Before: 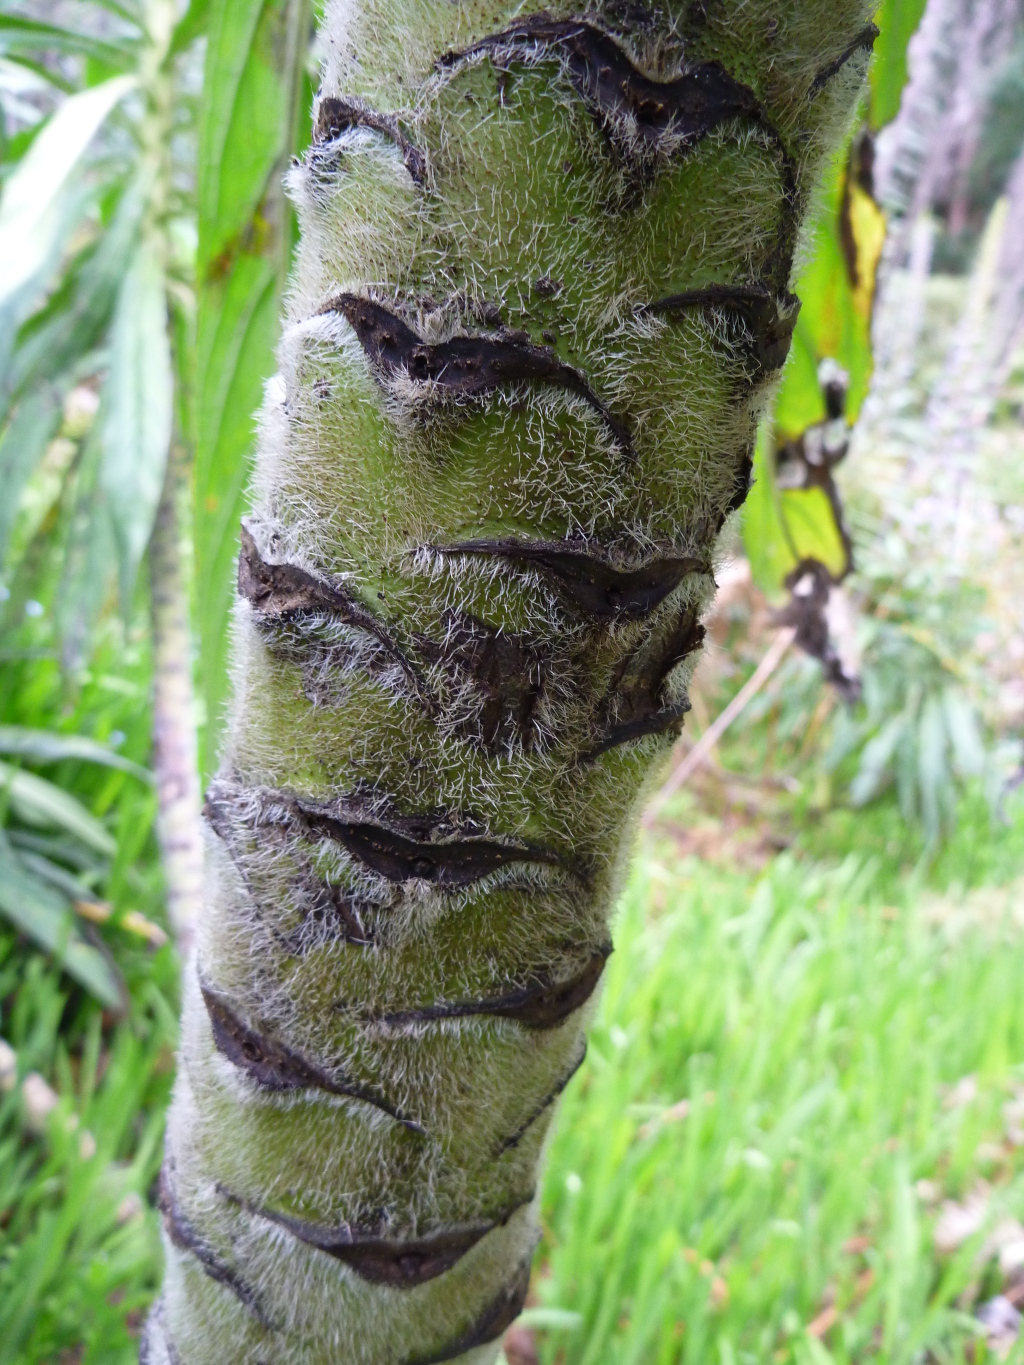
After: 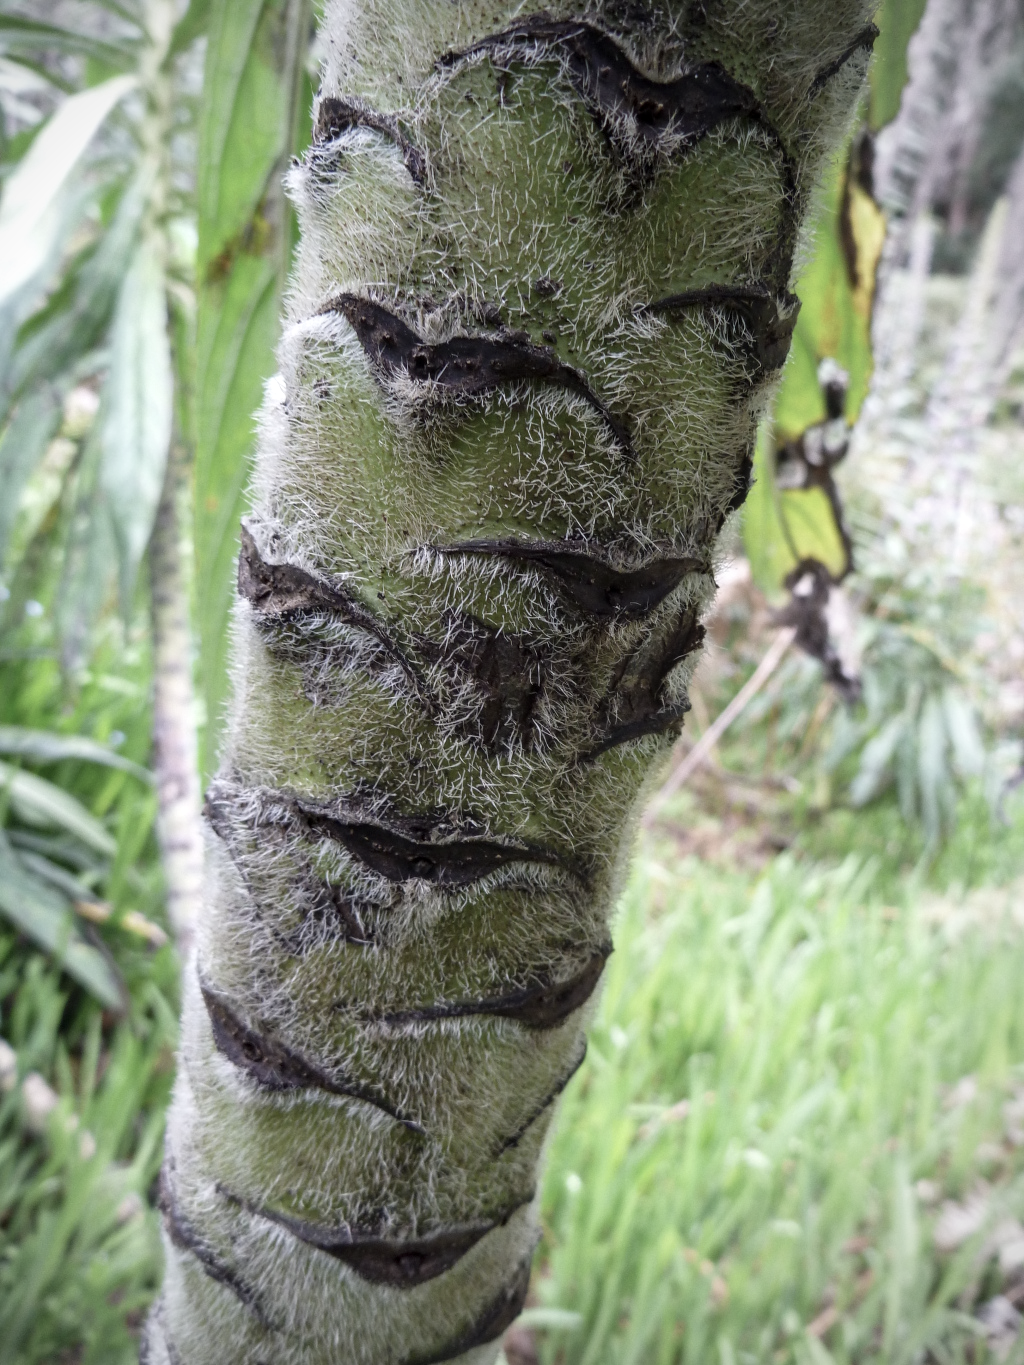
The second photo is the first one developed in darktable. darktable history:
local contrast: detail 130%
vignetting: fall-off radius 61.16%, center (-0.119, -0.004)
contrast brightness saturation: contrast -0.064, saturation -0.394
